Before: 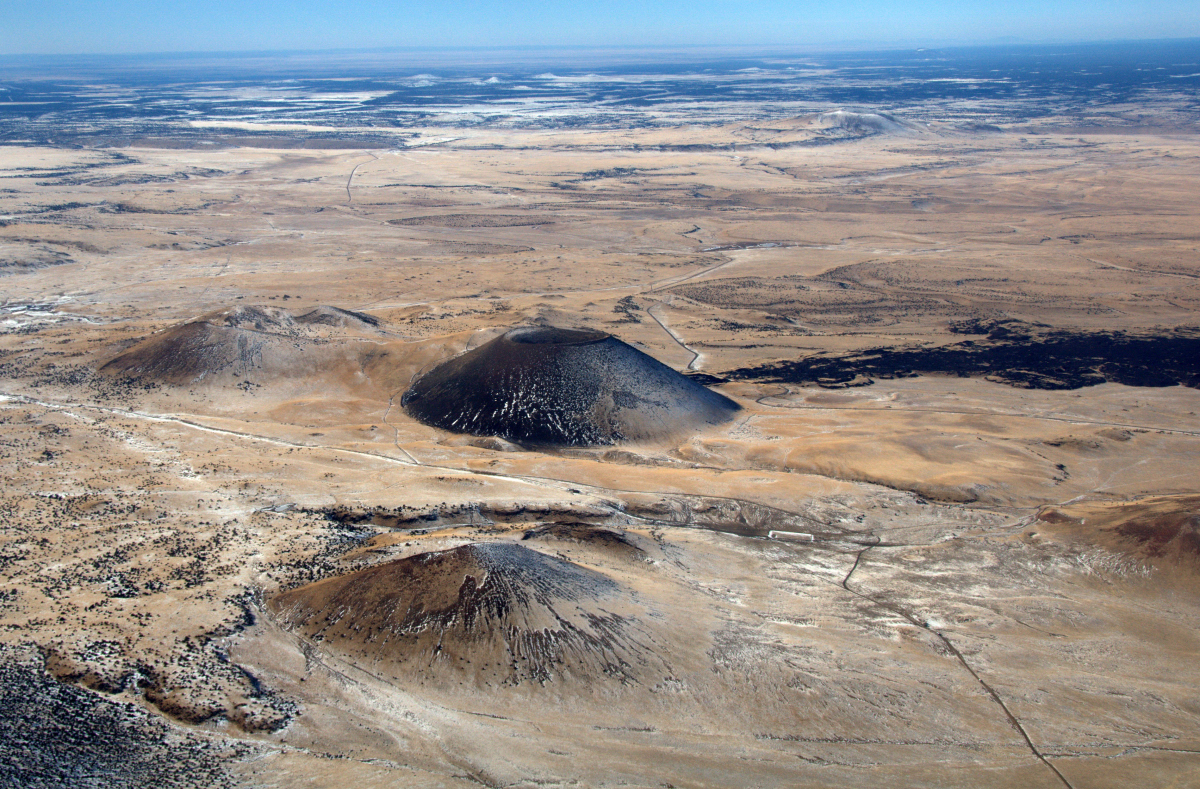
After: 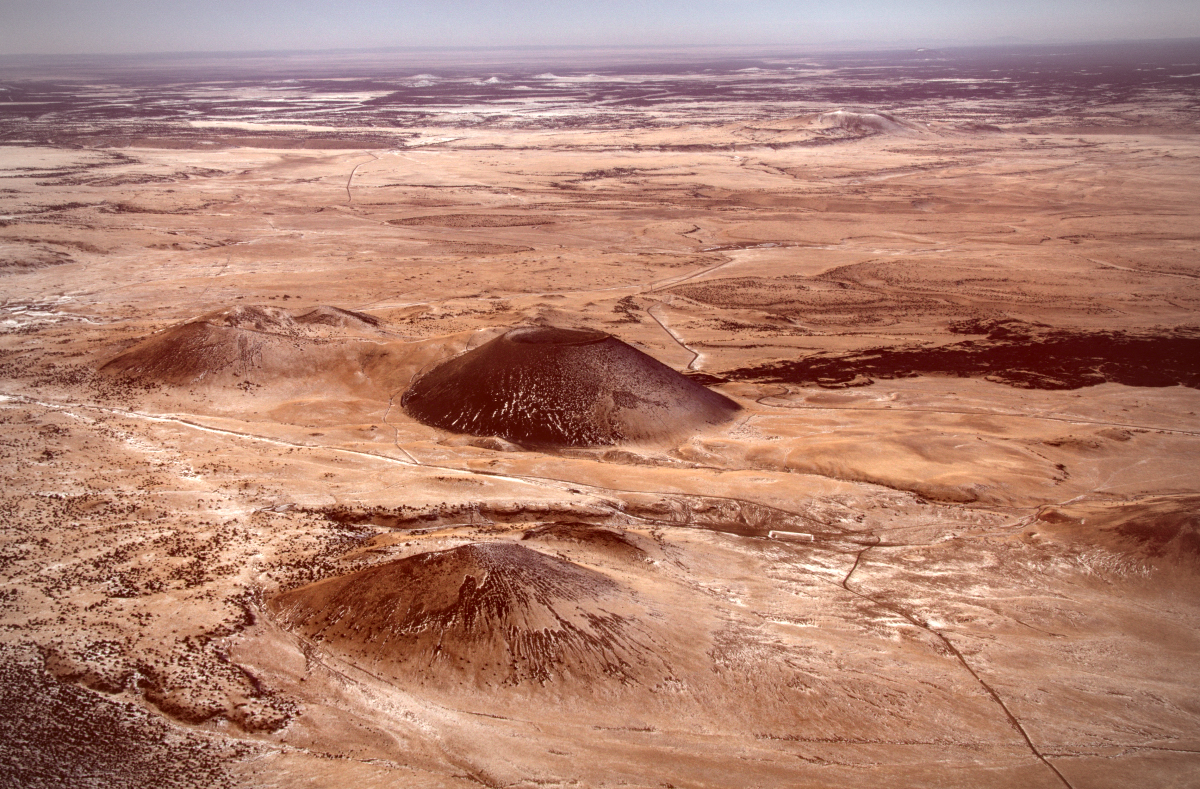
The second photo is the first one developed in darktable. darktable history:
exposure: black level correction -0.022, exposure -0.031 EV, compensate exposure bias true, compensate highlight preservation false
local contrast: detail 130%
vignetting: fall-off start 74.5%, fall-off radius 65.75%
color correction: highlights a* 9.05, highlights b* 9.02, shadows a* 39.67, shadows b* 39.46, saturation 0.801
